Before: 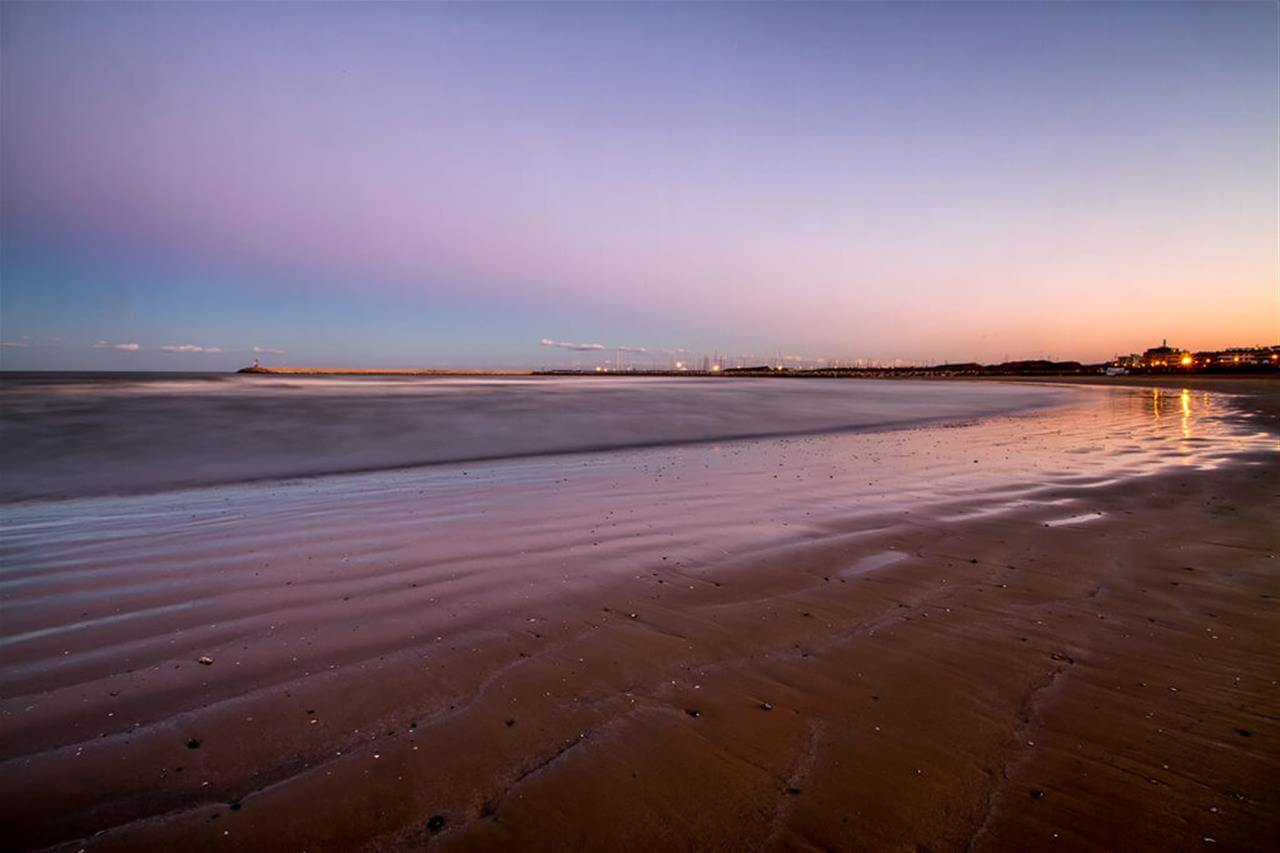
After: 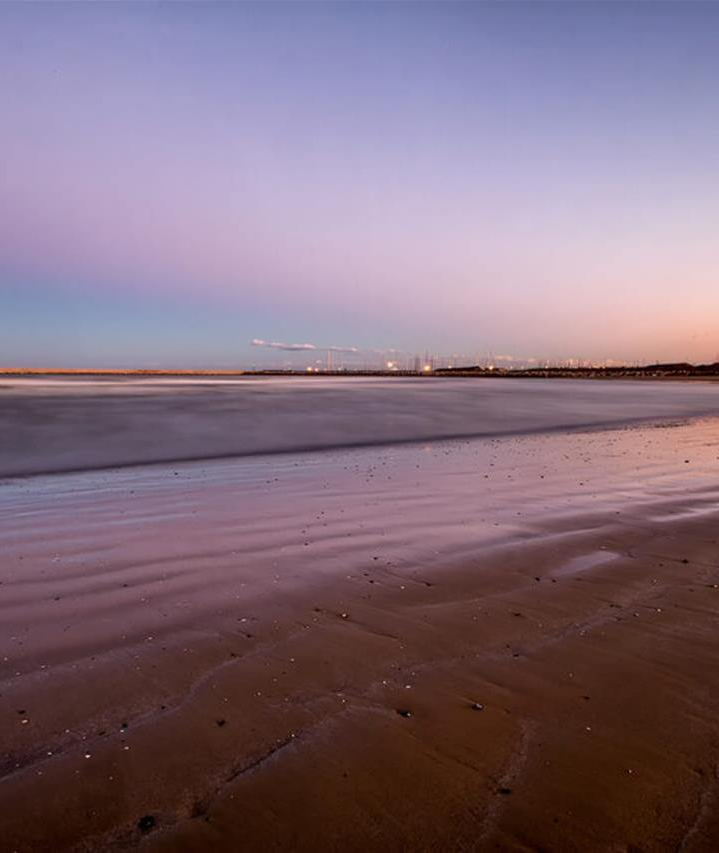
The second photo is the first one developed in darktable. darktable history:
crop and rotate: left 22.59%, right 21.235%
